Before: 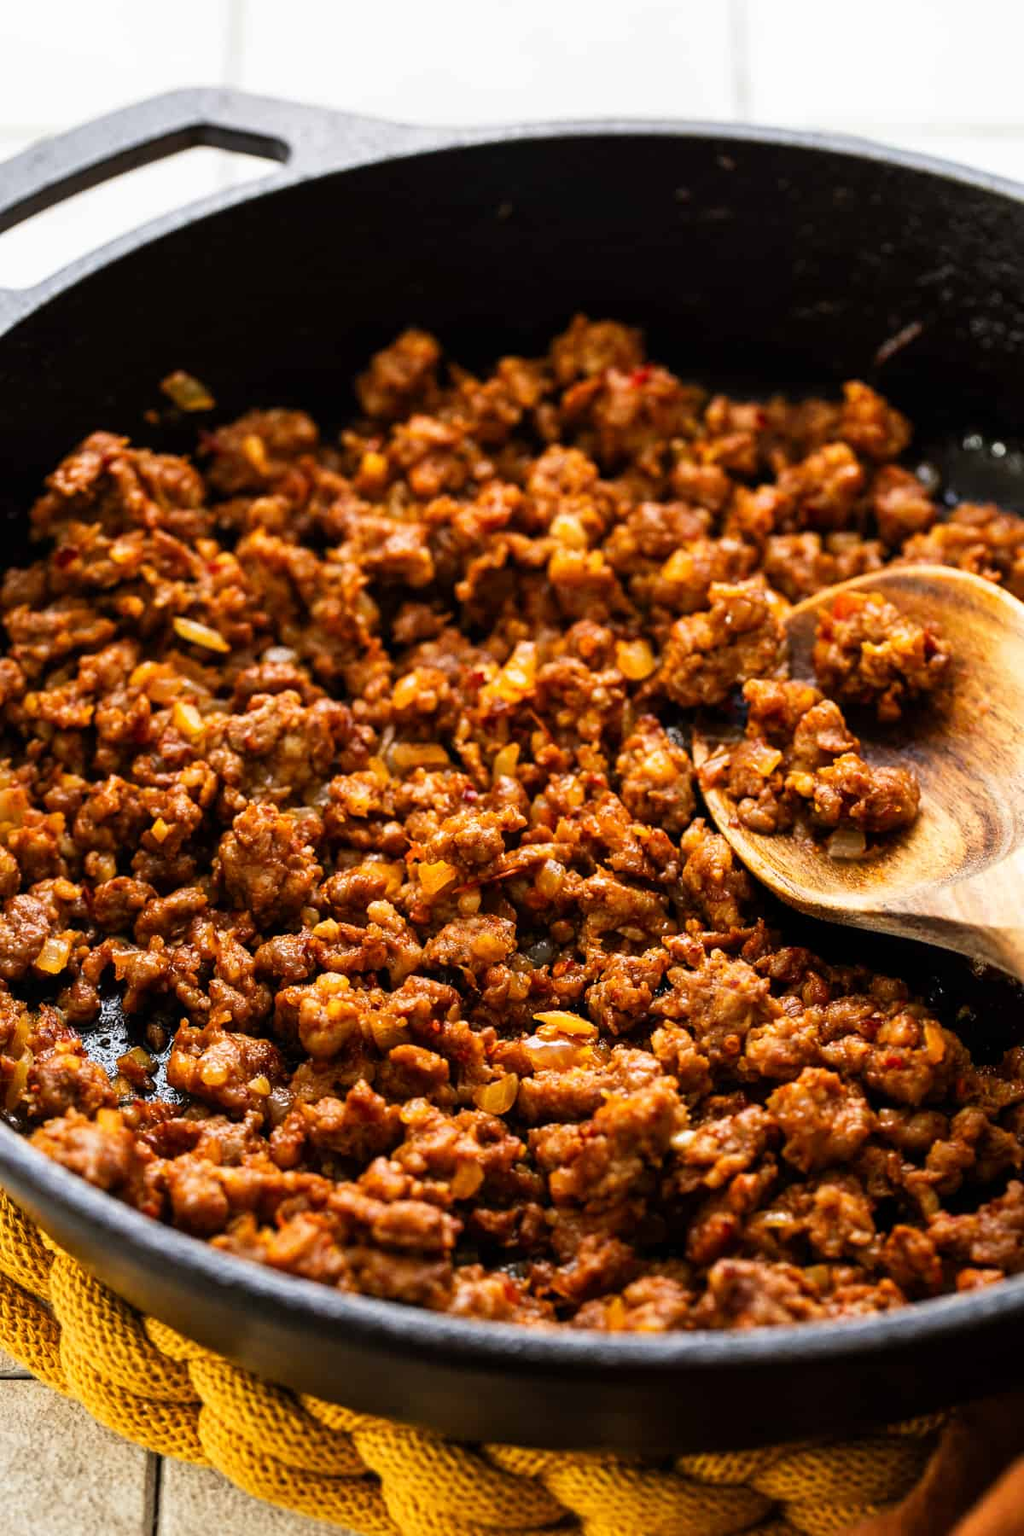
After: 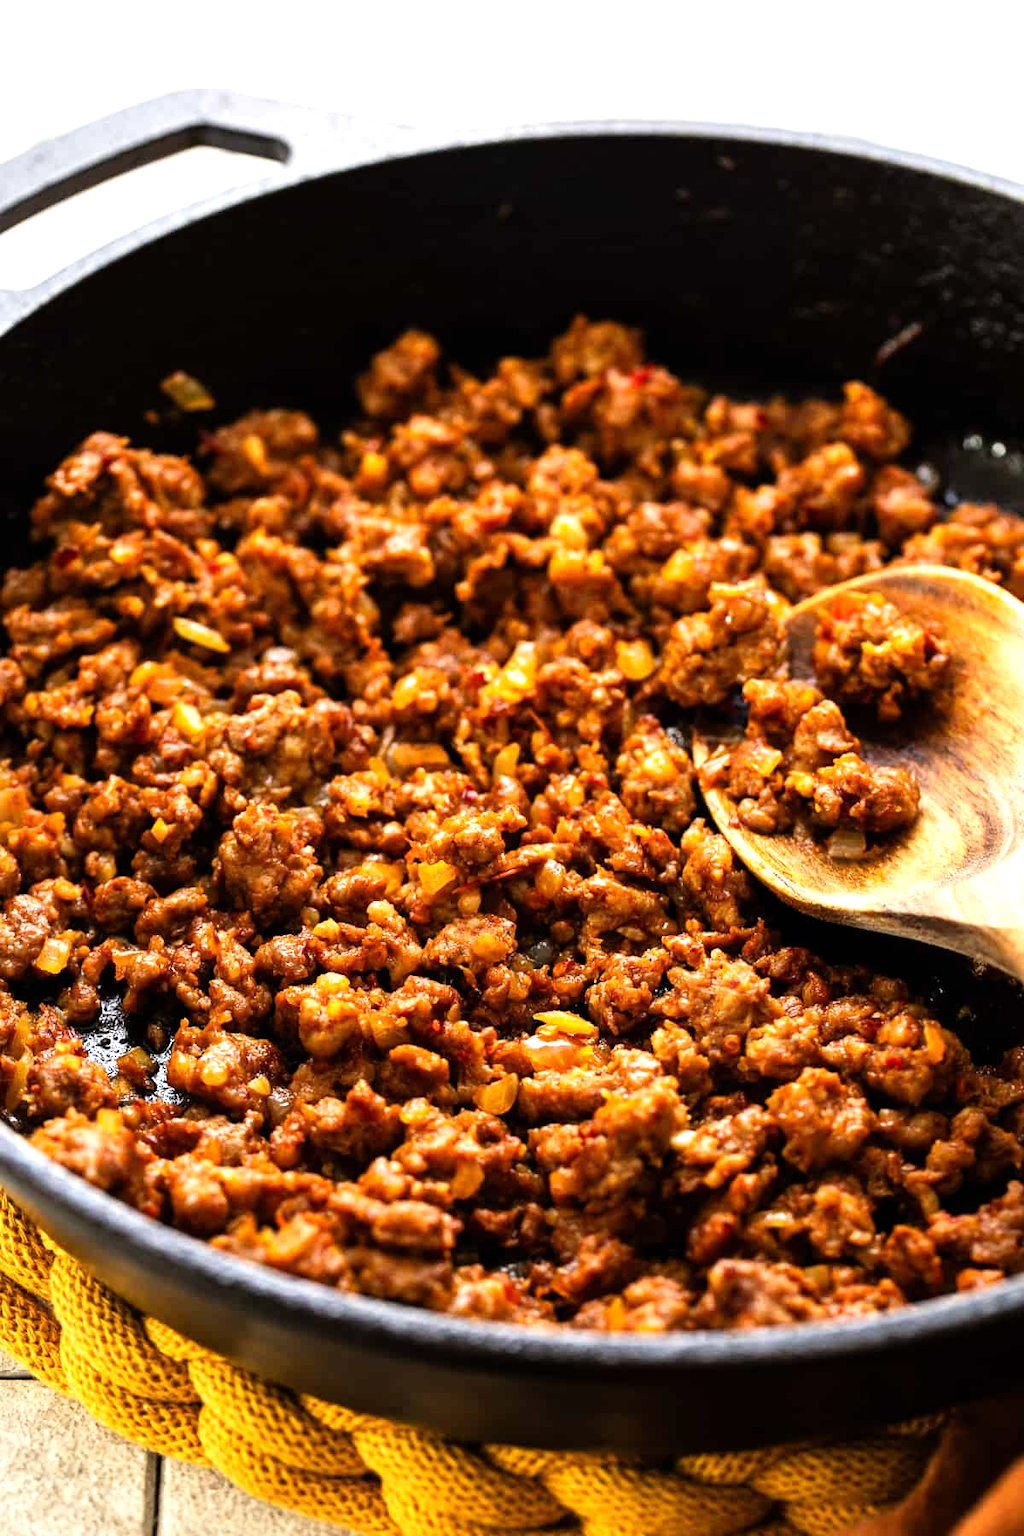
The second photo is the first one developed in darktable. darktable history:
exposure: exposure 0.151 EV, compensate highlight preservation false
tone equalizer: -8 EV -0.441 EV, -7 EV -0.359 EV, -6 EV -0.369 EV, -5 EV -0.219 EV, -3 EV 0.205 EV, -2 EV 0.329 EV, -1 EV 0.384 EV, +0 EV 0.389 EV
